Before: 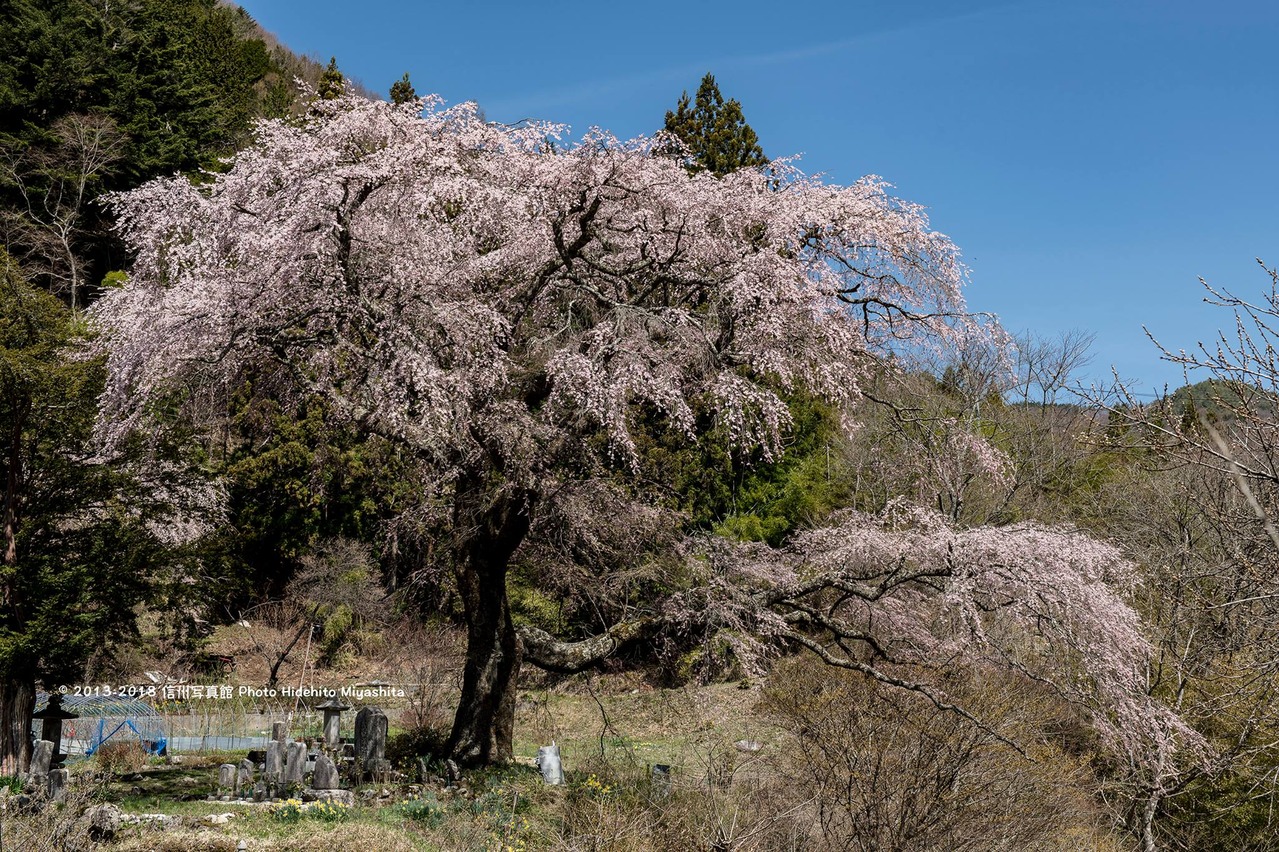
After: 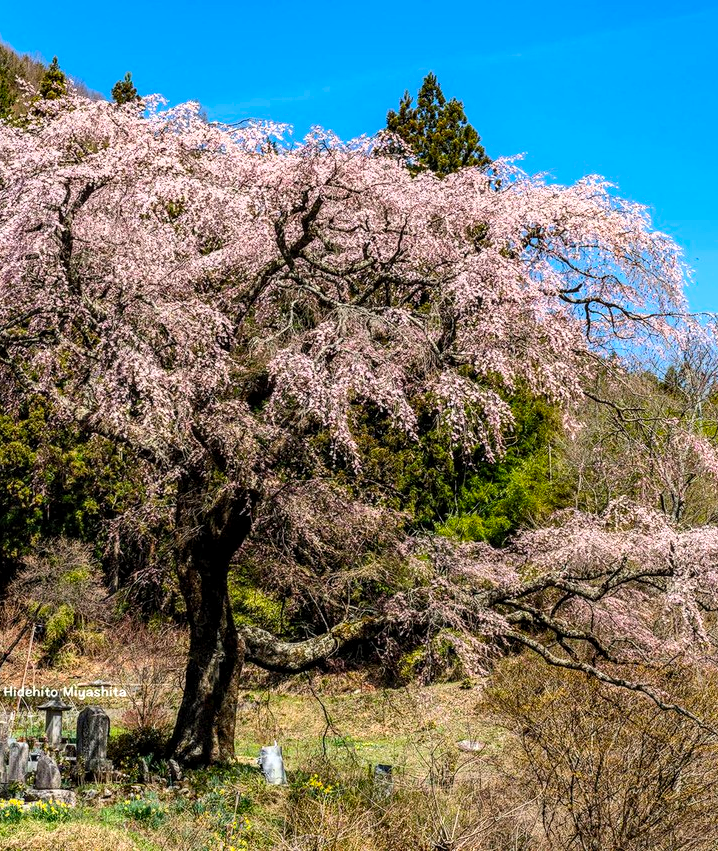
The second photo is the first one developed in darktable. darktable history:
crop: left 21.79%, right 22.03%, bottom 0.008%
local contrast: detail 130%
contrast brightness saturation: contrast 0.195, brightness 0.203, saturation 0.814
